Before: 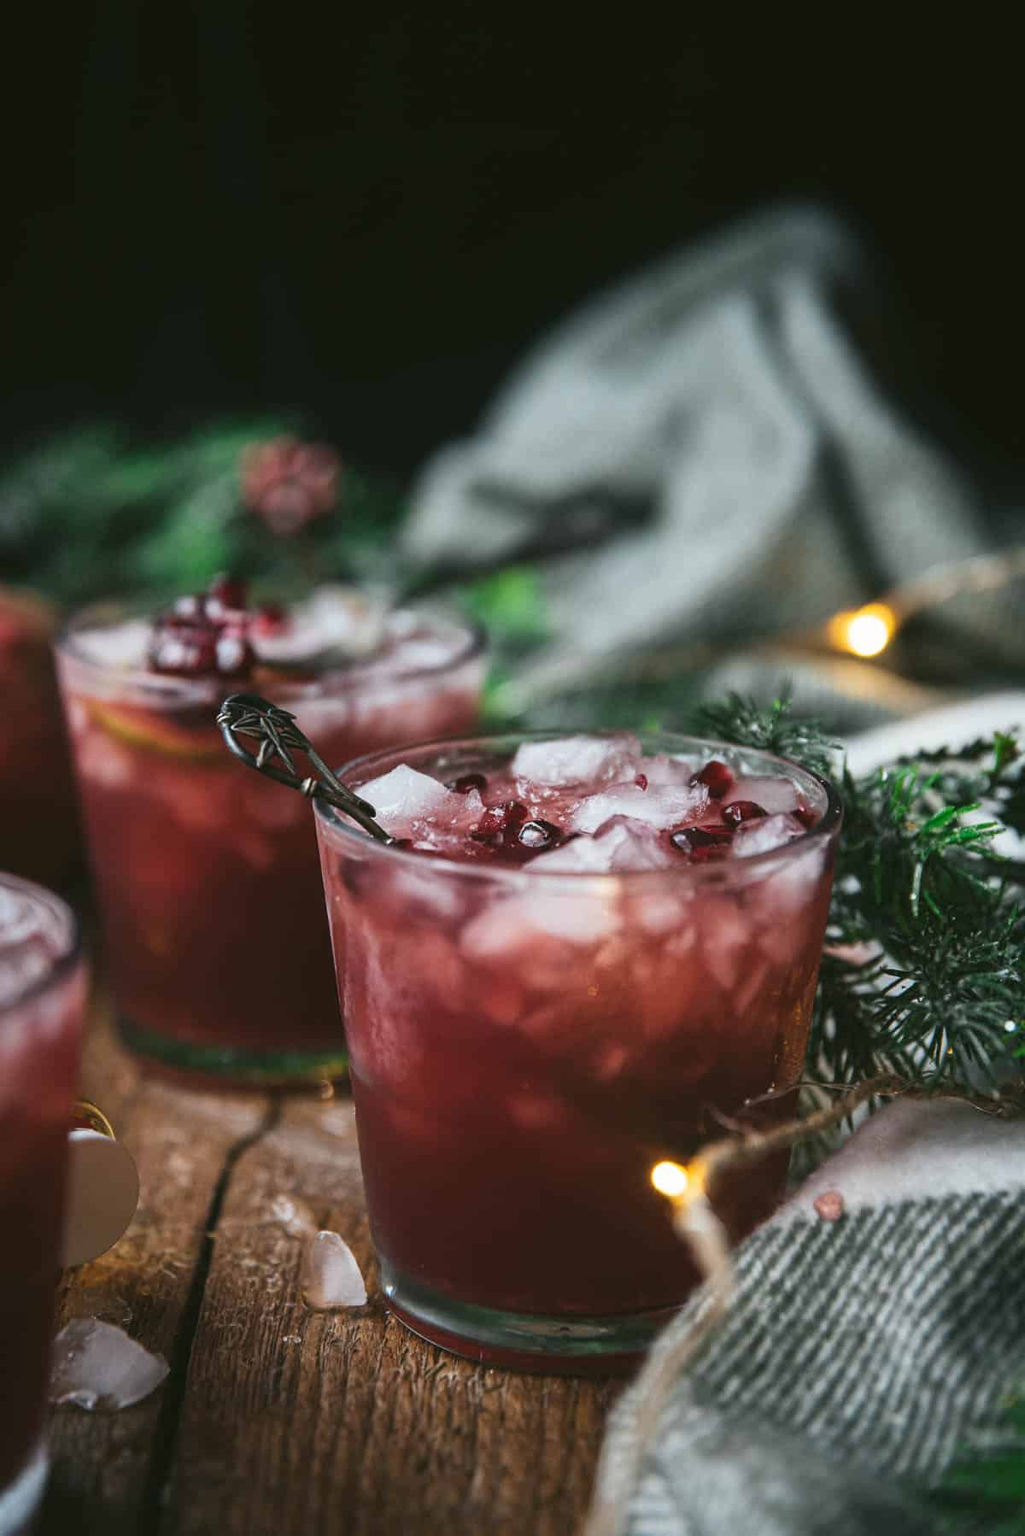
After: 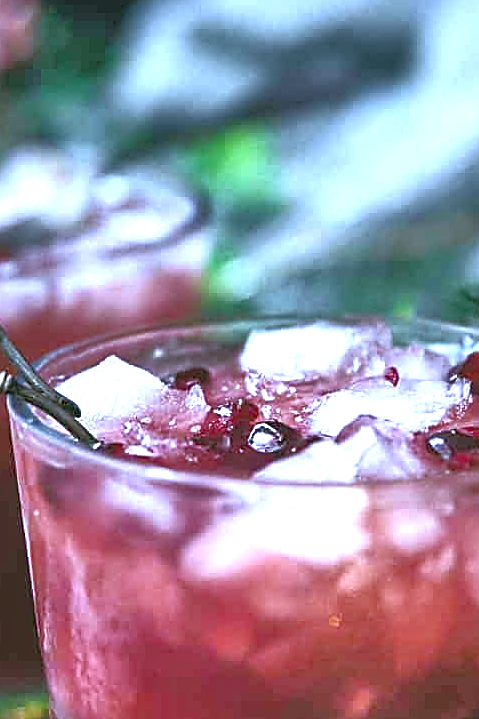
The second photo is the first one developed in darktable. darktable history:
crop: left 30%, top 30%, right 30%, bottom 30%
contrast brightness saturation: contrast 0.07, brightness -0.13, saturation 0.06
tone equalizer: -7 EV 0.15 EV, -6 EV 0.6 EV, -5 EV 1.15 EV, -4 EV 1.33 EV, -3 EV 1.15 EV, -2 EV 0.6 EV, -1 EV 0.15 EV, mask exposure compensation -0.5 EV
exposure: black level correction 0, exposure 1.1 EV, compensate highlight preservation false
sharpen: amount 0.901
white balance: red 0.871, blue 1.249
